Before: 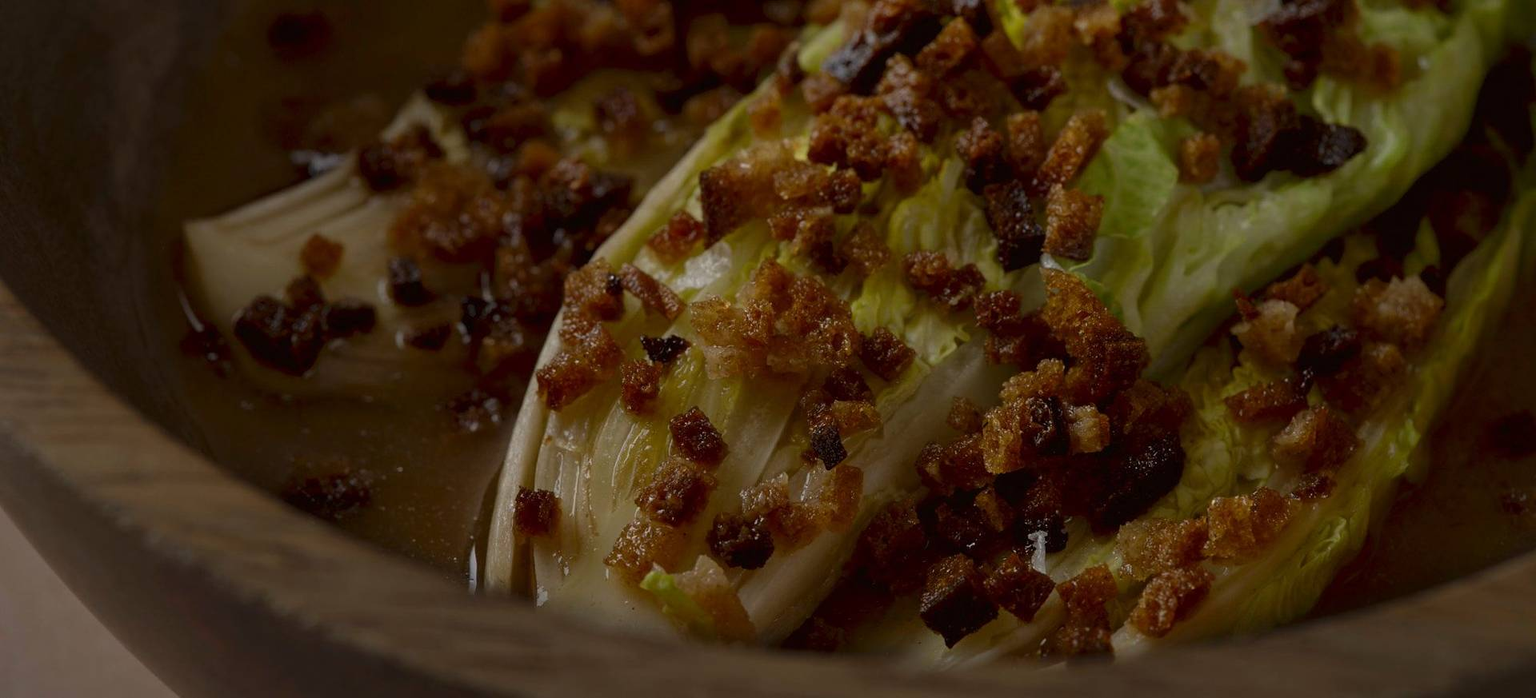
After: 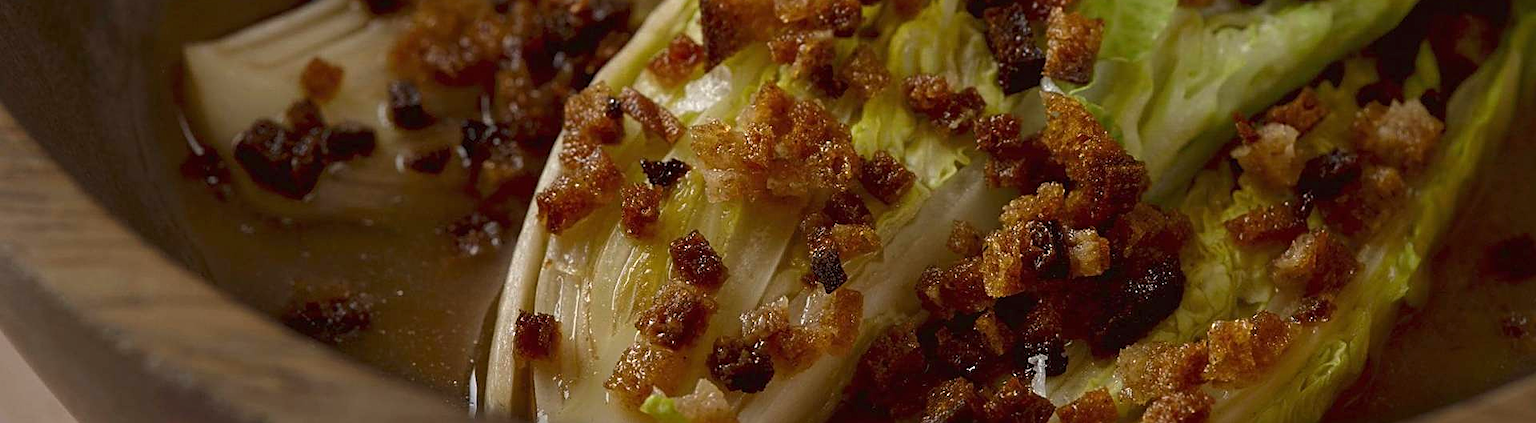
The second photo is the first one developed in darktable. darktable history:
sharpen: on, module defaults
crop and rotate: top 25.357%, bottom 13.942%
exposure: black level correction 0, exposure 0.95 EV, compensate exposure bias true, compensate highlight preservation false
